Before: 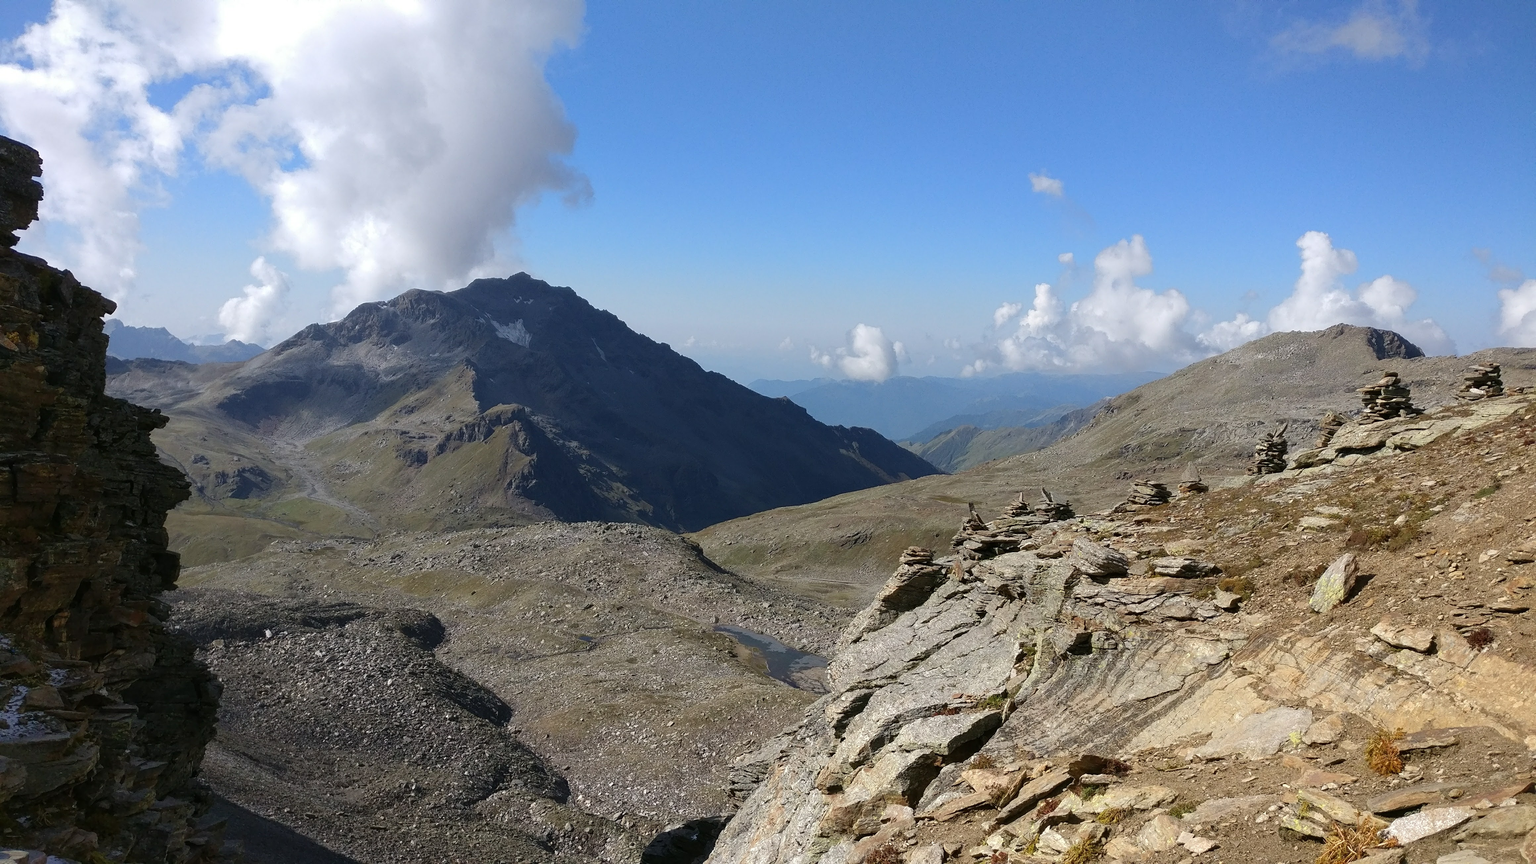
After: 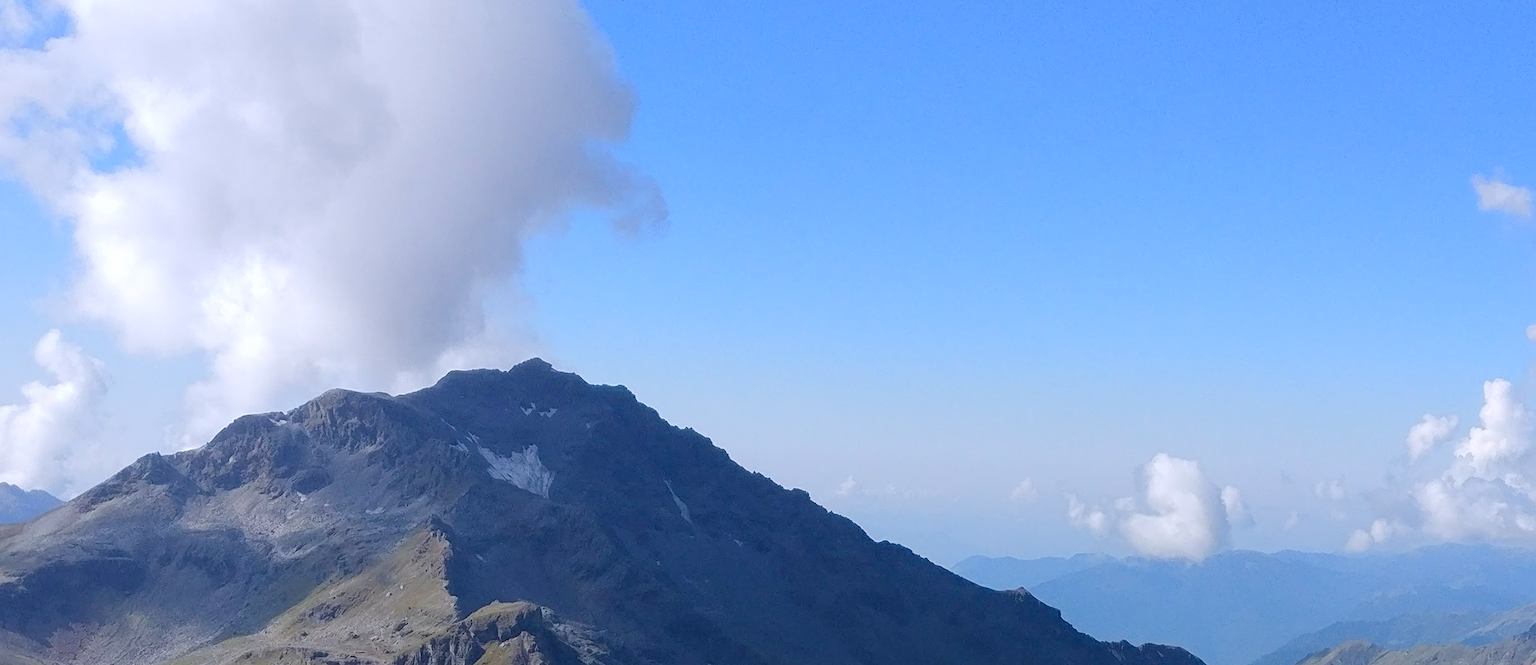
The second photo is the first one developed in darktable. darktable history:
color calibration: illuminant as shot in camera, x 0.358, y 0.373, temperature 4628.91 K
crop: left 15.099%, top 9.042%, right 30.715%, bottom 49.205%
exposure: compensate exposure bias true, compensate highlight preservation false
contrast brightness saturation: brightness 0.121
shadows and highlights: radius 330.62, shadows 53.73, highlights -99.92, compress 94.38%, soften with gaussian
tone equalizer: on, module defaults
color balance rgb: highlights gain › chroma 1.081%, highlights gain › hue 68.97°, perceptual saturation grading › global saturation 20%, perceptual saturation grading › highlights -24.852%, perceptual saturation grading › shadows 50.149%
